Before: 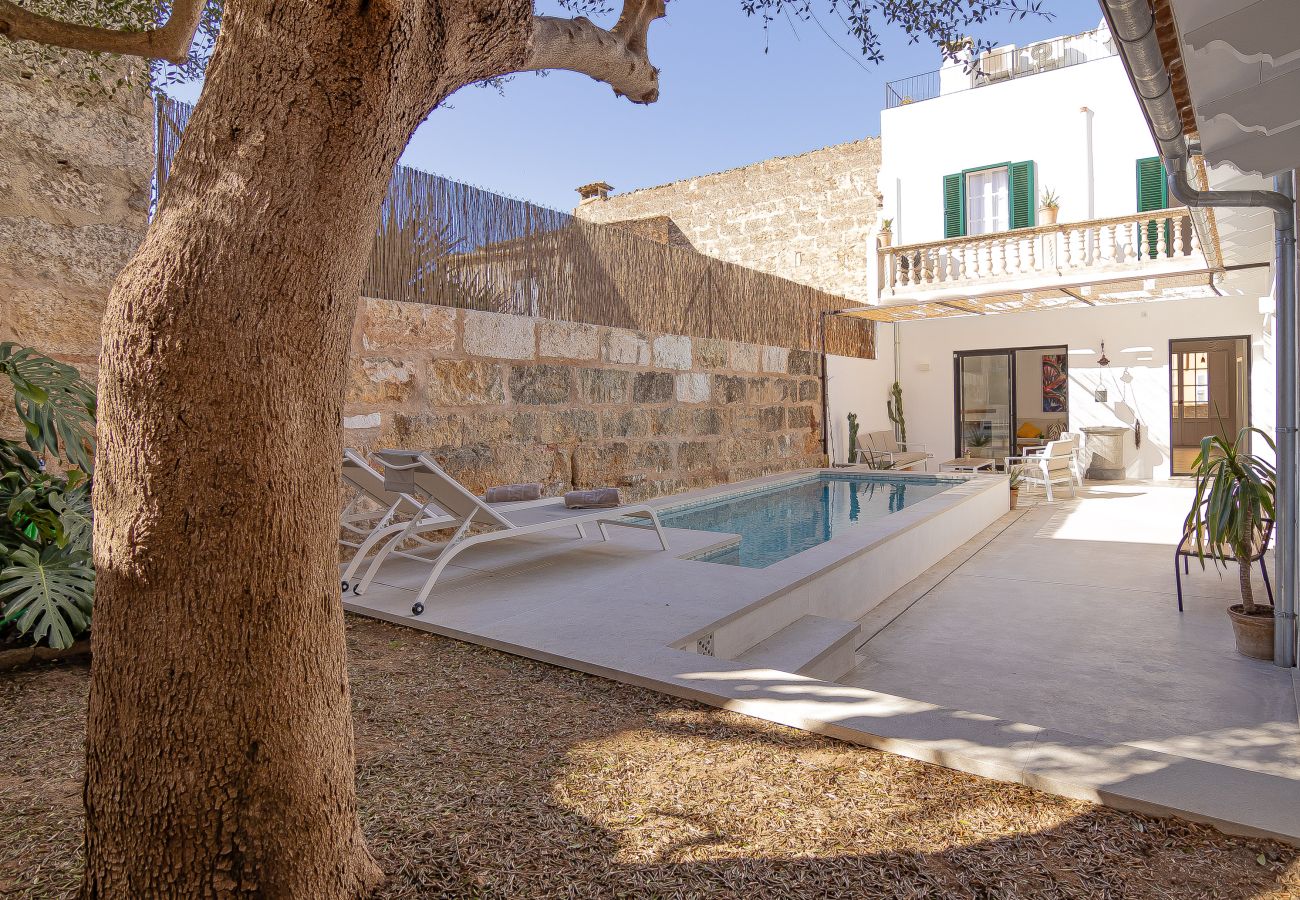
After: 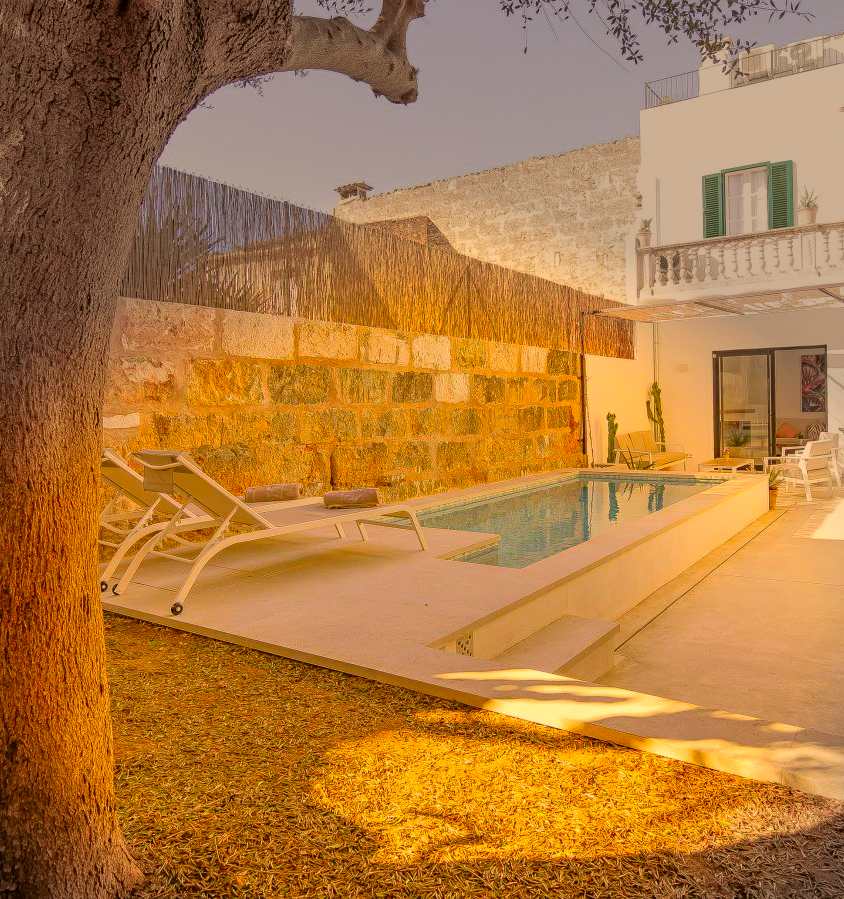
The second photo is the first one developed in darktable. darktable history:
vignetting: fall-off start 90.36%, fall-off radius 38.21%, center (-0.024, 0.398), width/height ratio 1.225, shape 1.29
contrast brightness saturation: brightness 0.144
crop and rotate: left 18.54%, right 16.503%
color correction: highlights a* 10.47, highlights b* 30.02, shadows a* 2.9, shadows b* 17.27, saturation 1.73
